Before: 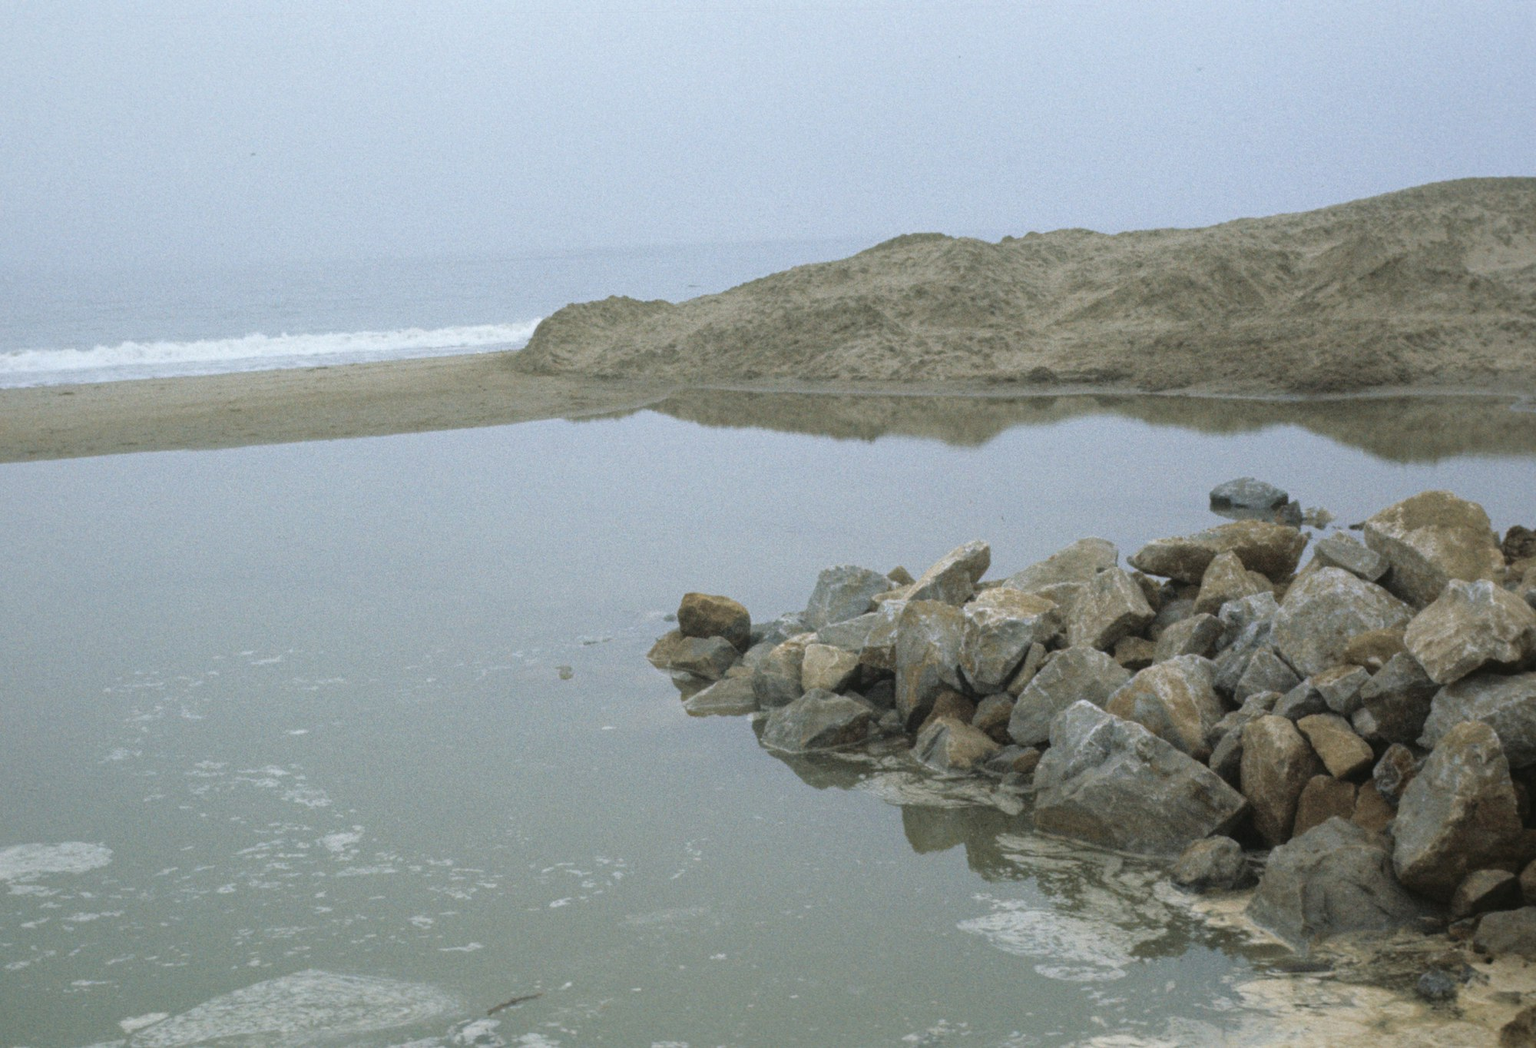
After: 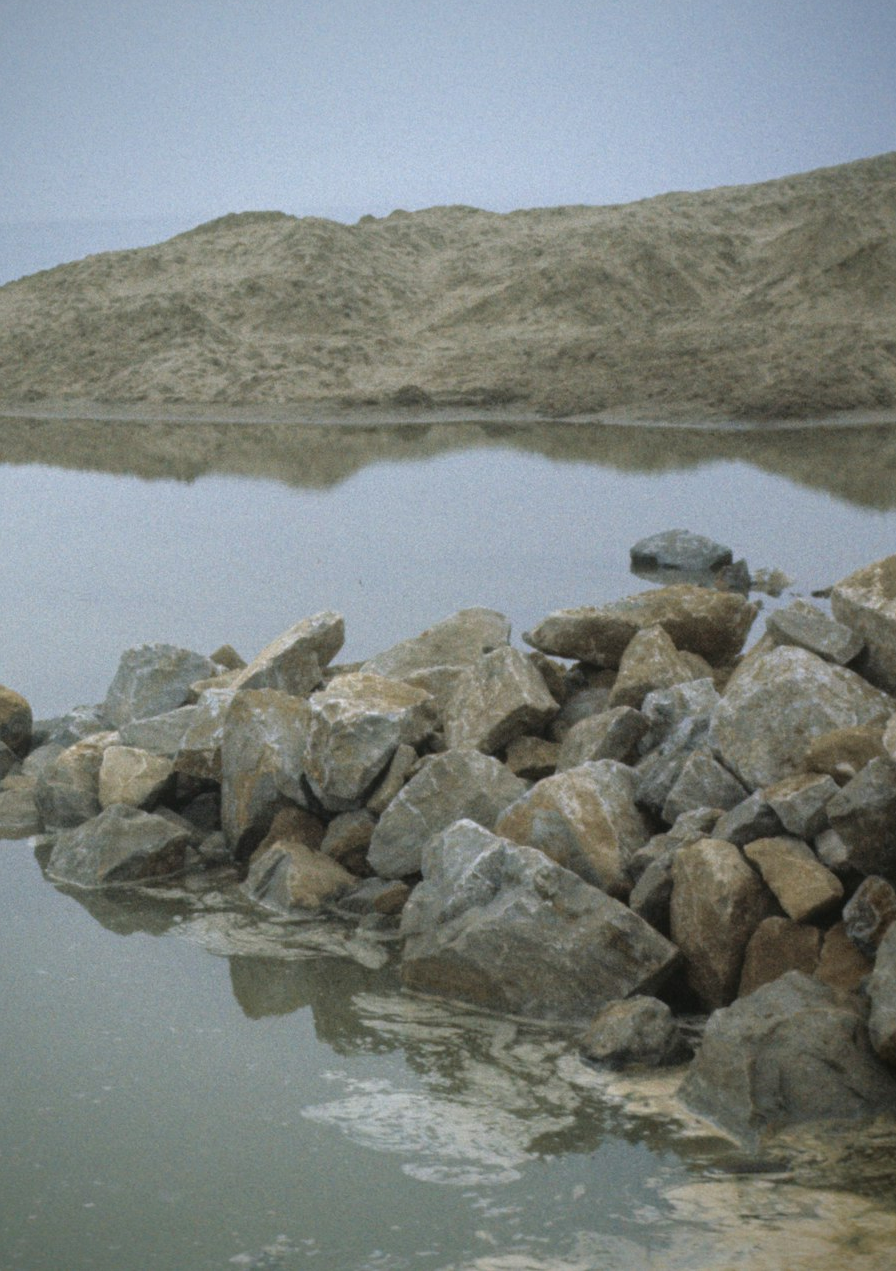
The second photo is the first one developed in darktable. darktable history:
vignetting: fall-off start 73%, saturation 0.366
crop: left 47.27%, top 6.769%, right 7.884%
